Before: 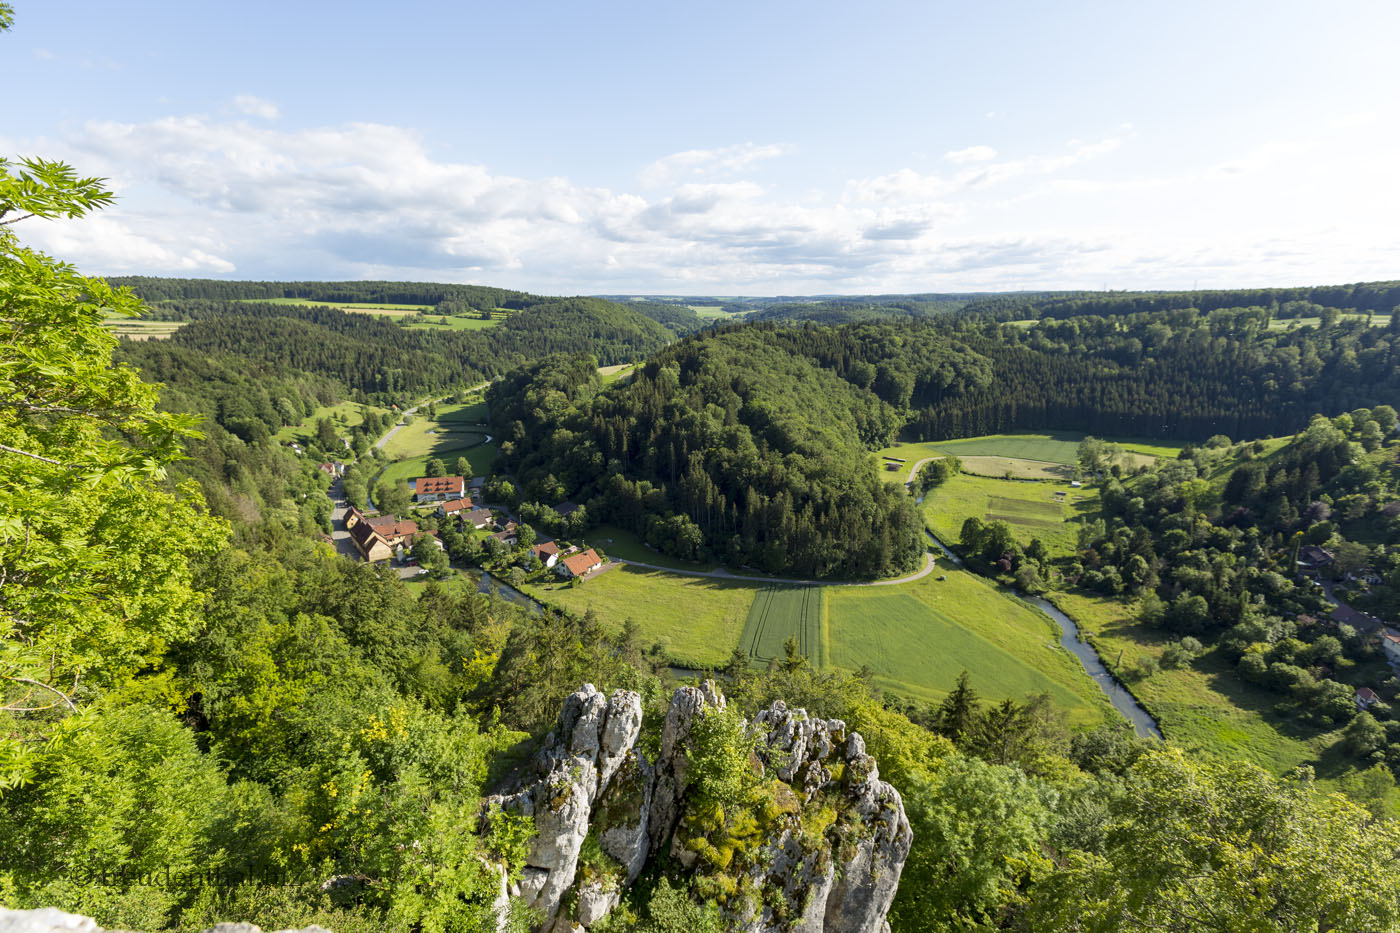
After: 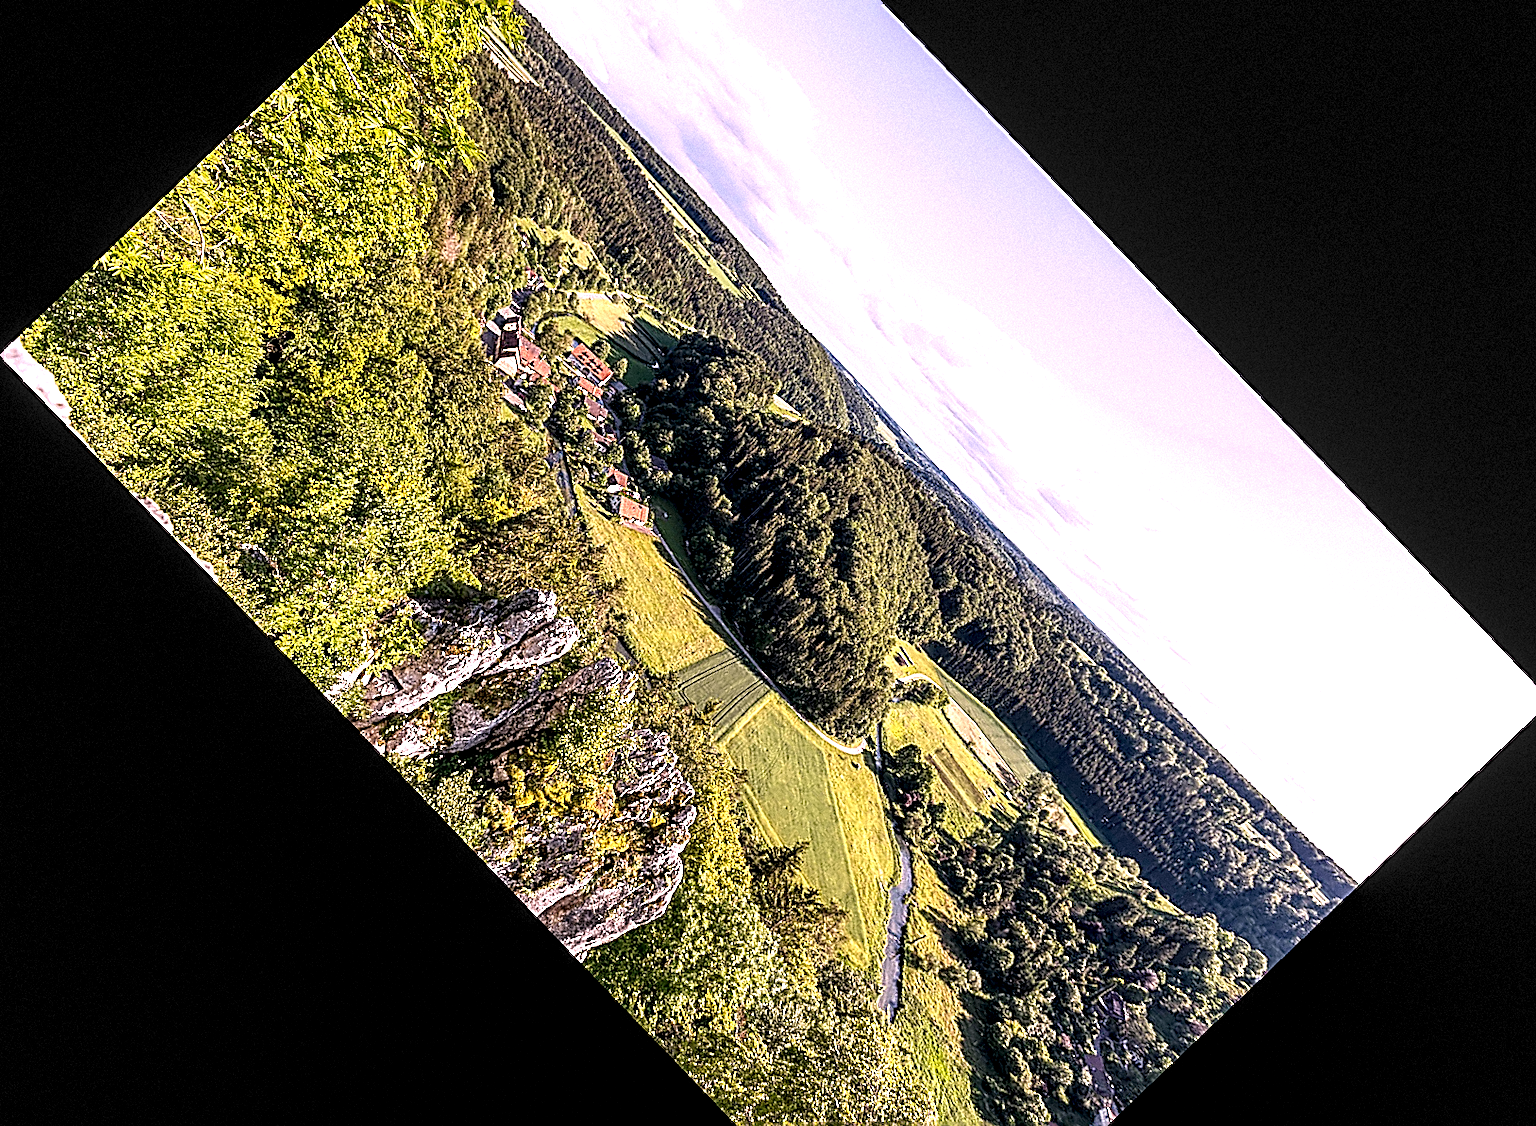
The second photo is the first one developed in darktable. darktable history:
local contrast: detail 203%
white balance: red 1.188, blue 1.11
grain: mid-tones bias 0%
sharpen: amount 2
crop and rotate: angle -46.26°, top 16.234%, right 0.912%, bottom 11.704%
shadows and highlights: shadows 0, highlights 40
exposure: exposure 0.191 EV, compensate highlight preservation false
